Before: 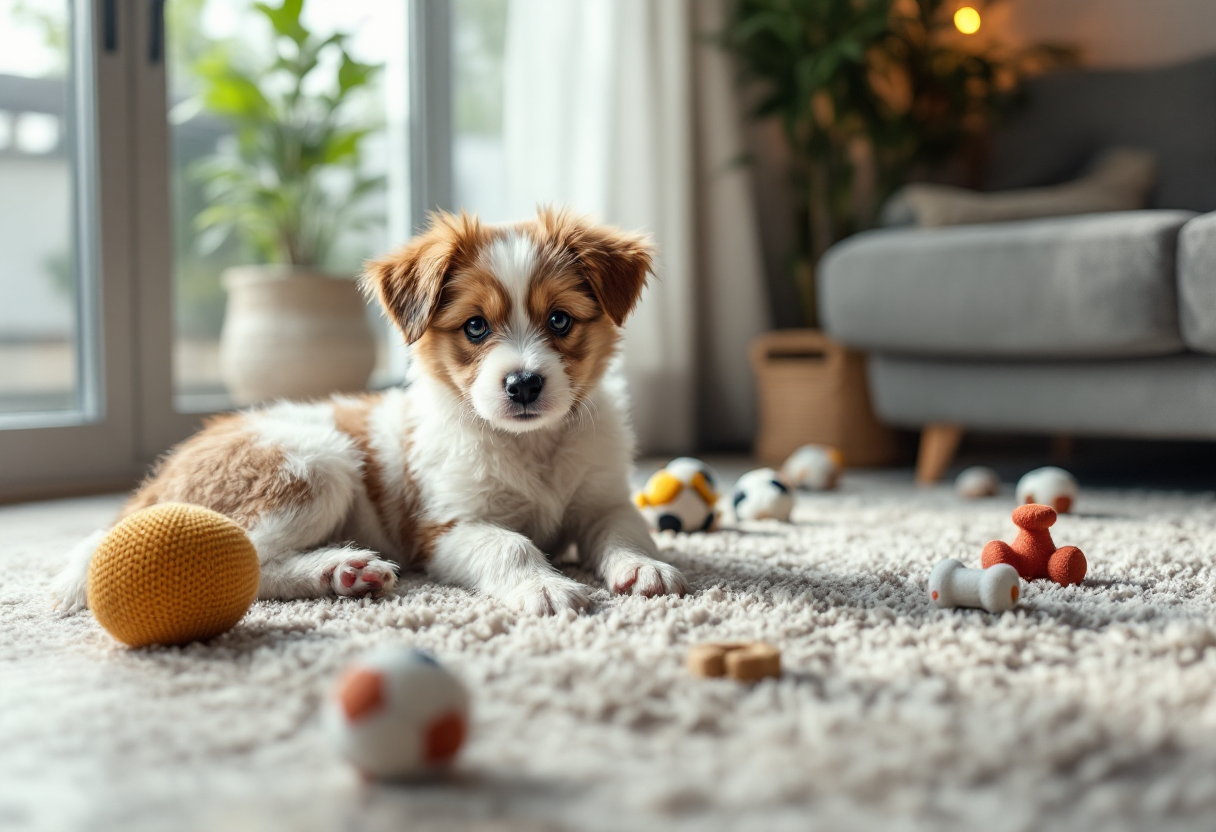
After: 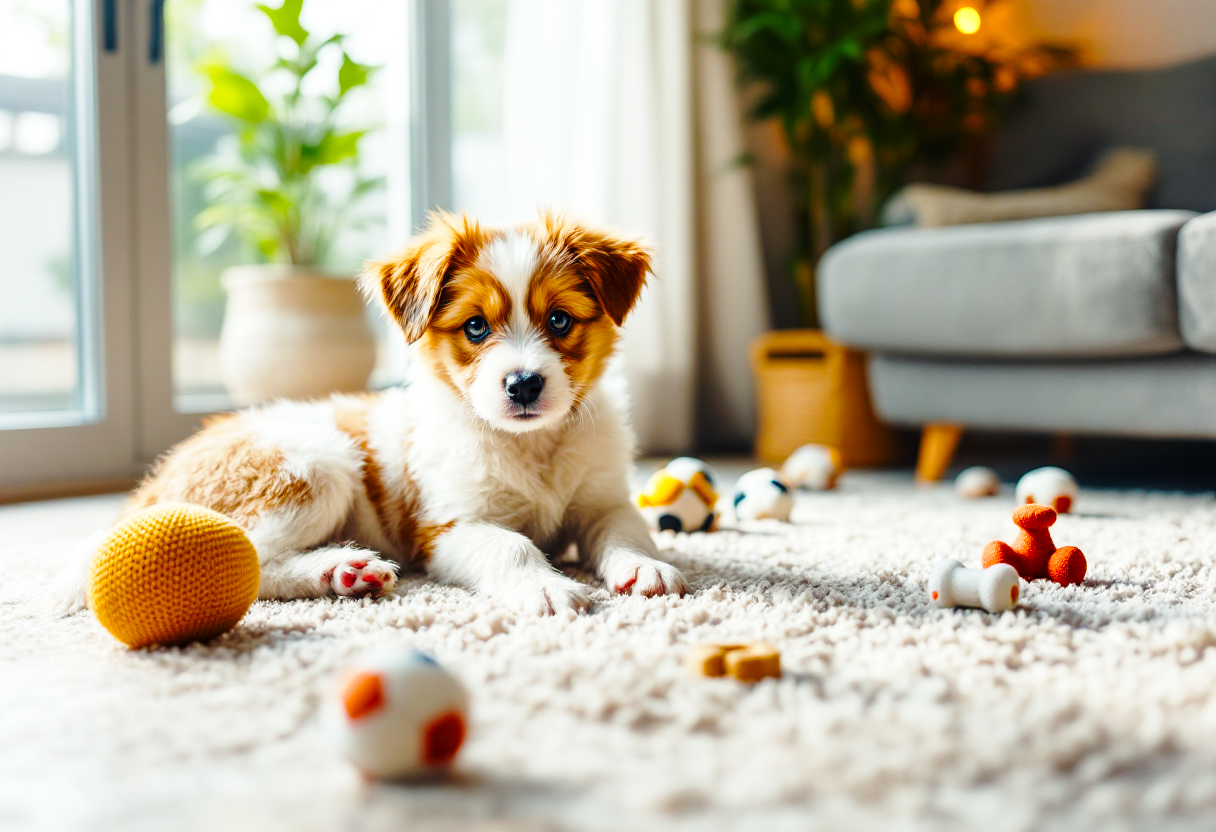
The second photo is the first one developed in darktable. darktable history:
base curve: curves: ch0 [(0, 0) (0.028, 0.03) (0.121, 0.232) (0.46, 0.748) (0.859, 0.968) (1, 1)], preserve colors none
color balance rgb: shadows lift › chroma 1.002%, shadows lift › hue 241.93°, linear chroma grading › global chroma 15.084%, perceptual saturation grading › global saturation 24.14%, perceptual saturation grading › highlights -24.691%, perceptual saturation grading › mid-tones 23.93%, perceptual saturation grading › shadows 39.18%, perceptual brilliance grading › global brilliance 2.879%, perceptual brilliance grading › highlights -2.68%, perceptual brilliance grading › shadows 3.609%
